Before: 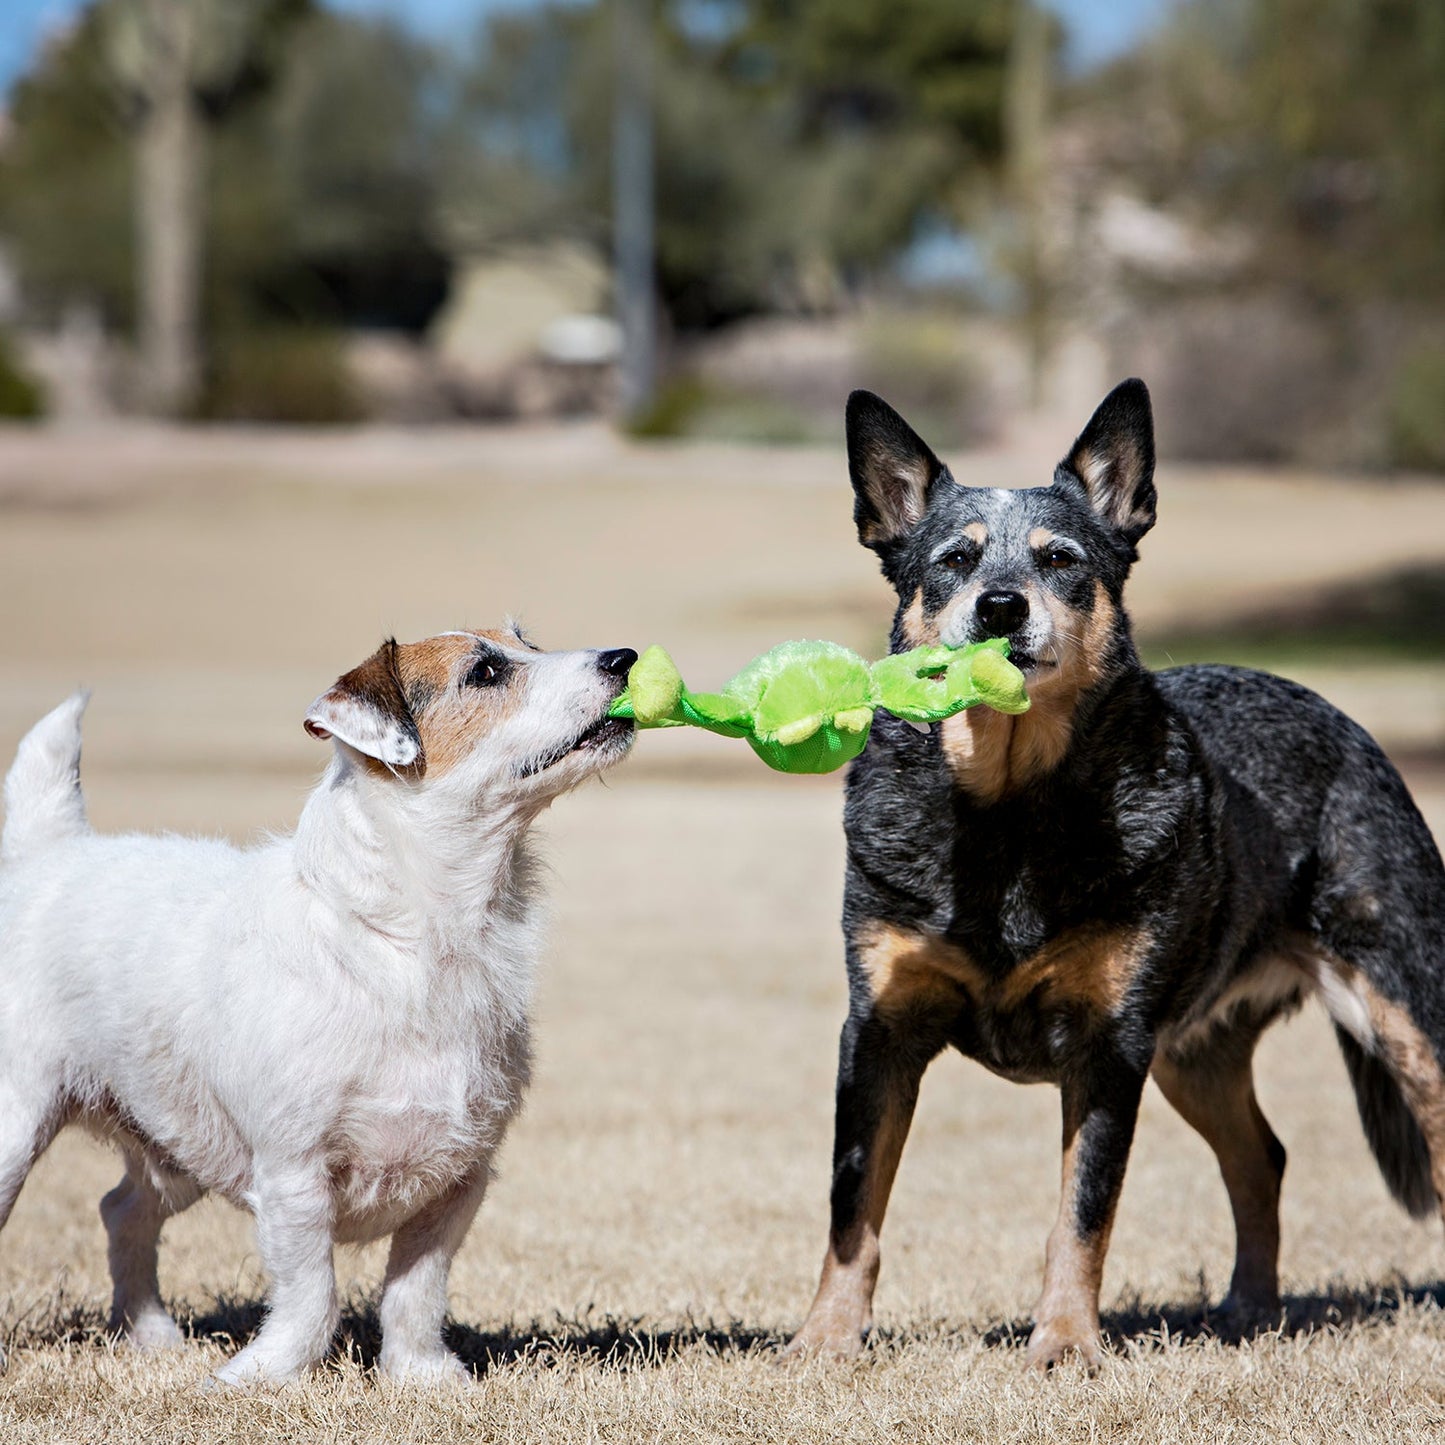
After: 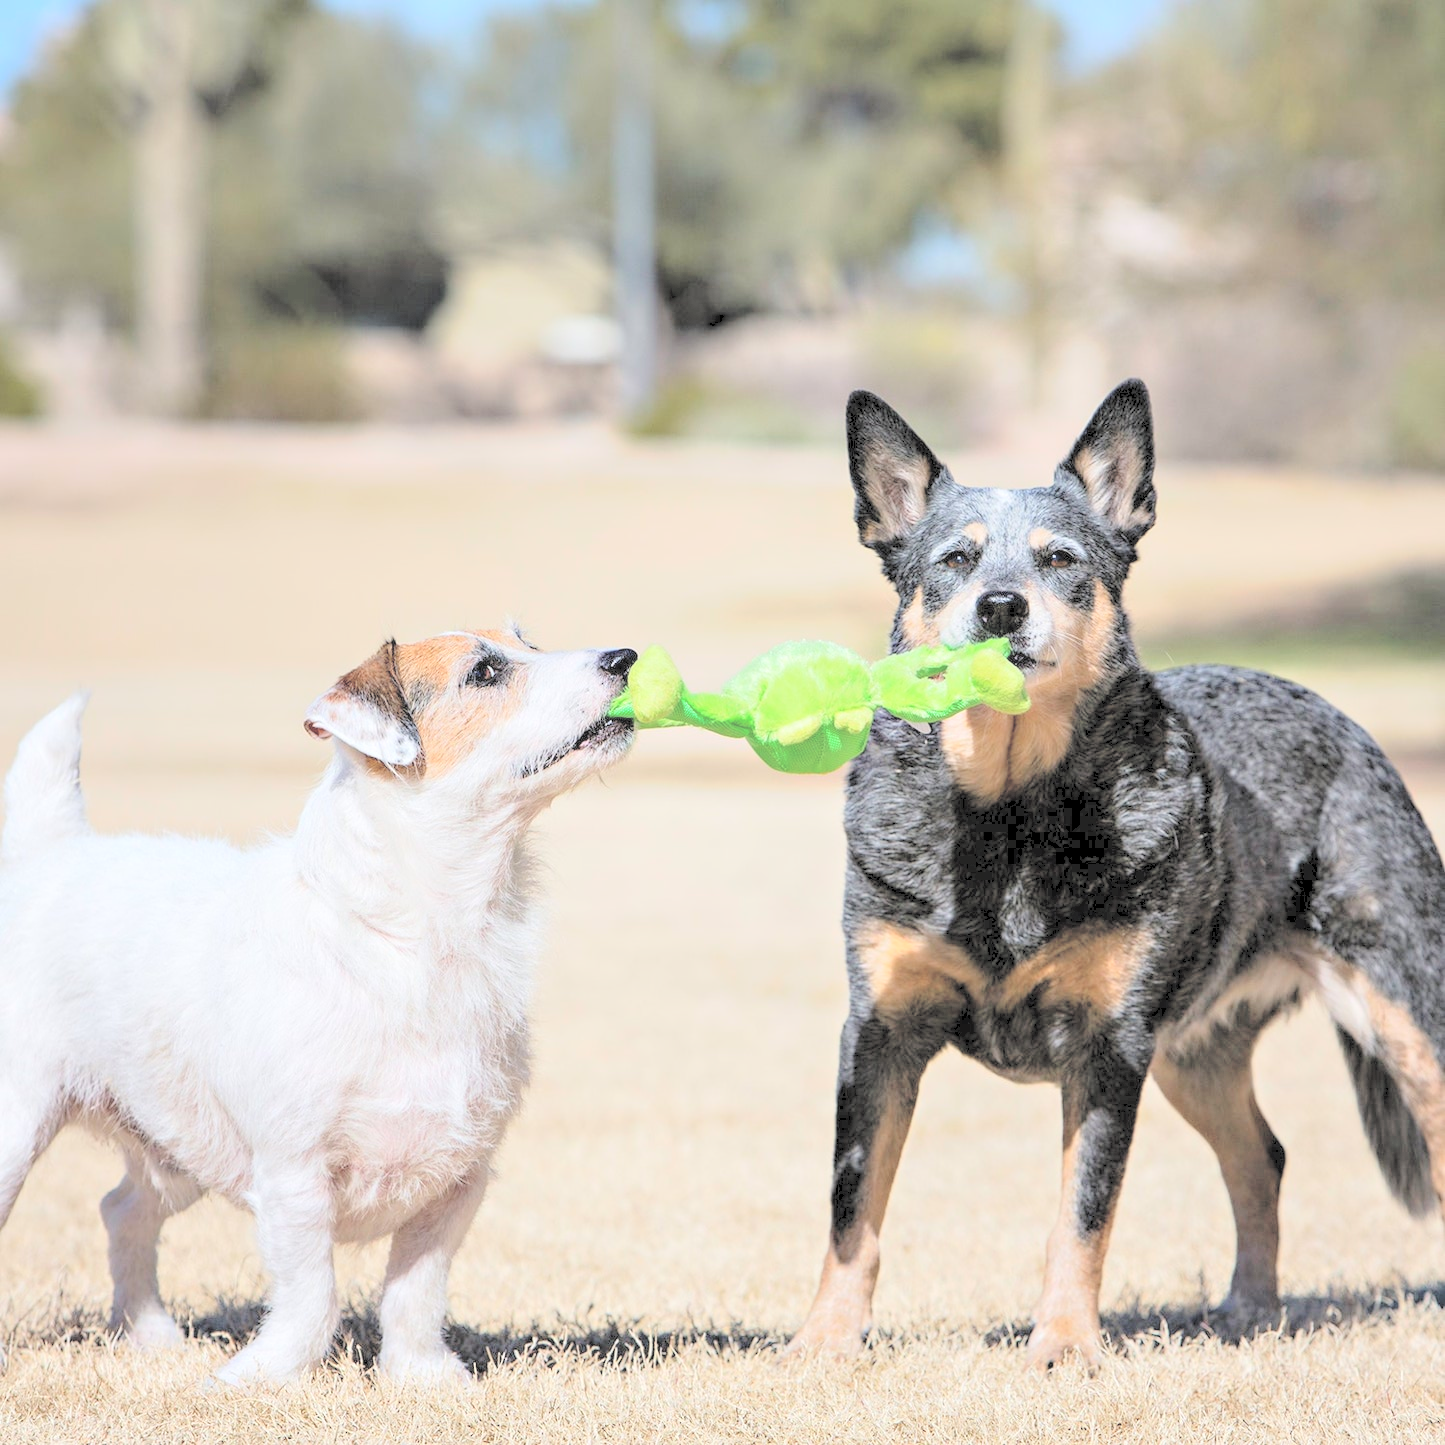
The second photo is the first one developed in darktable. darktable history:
contrast brightness saturation: brightness 0.991
